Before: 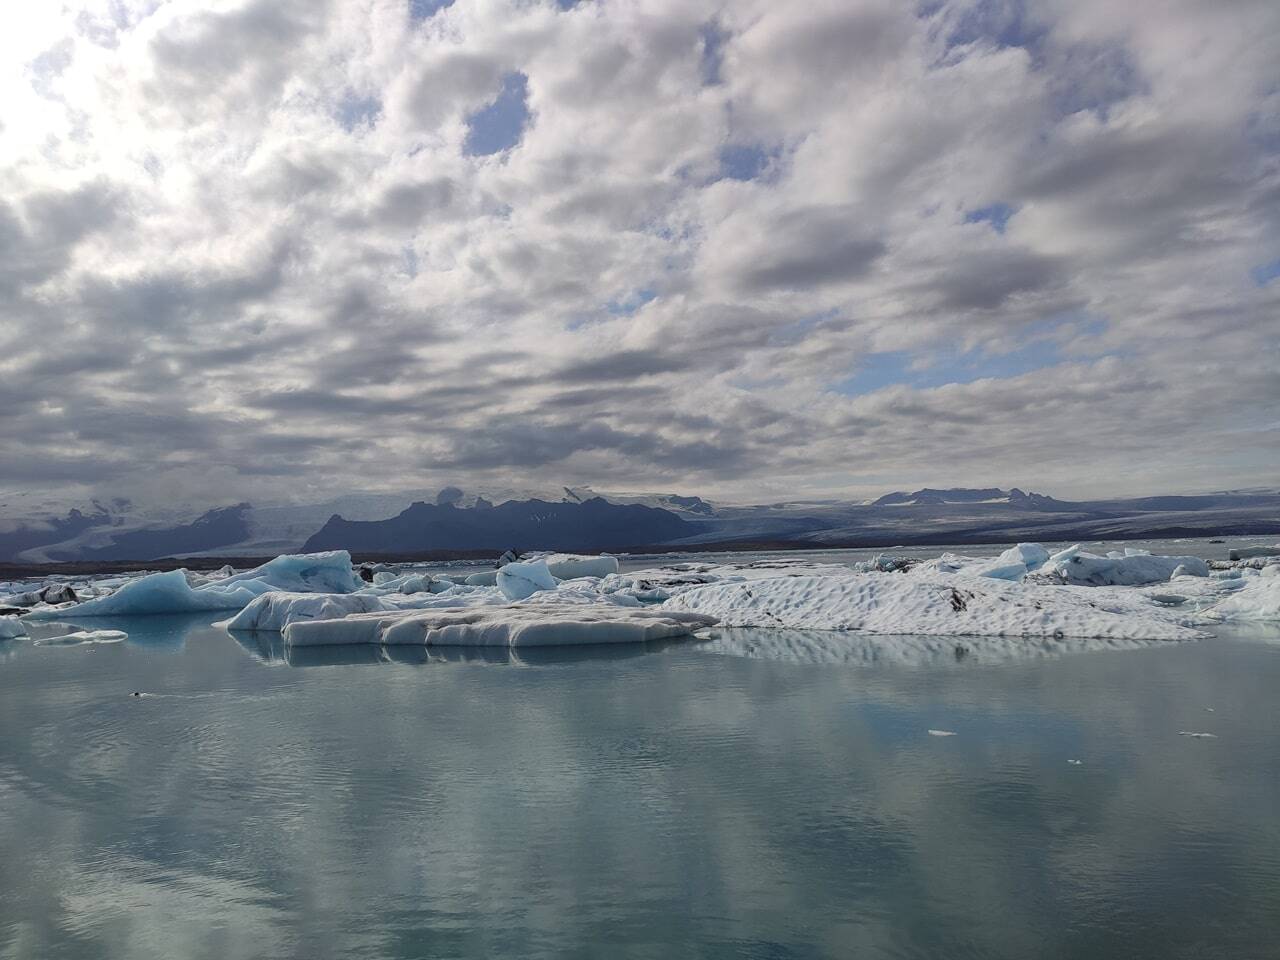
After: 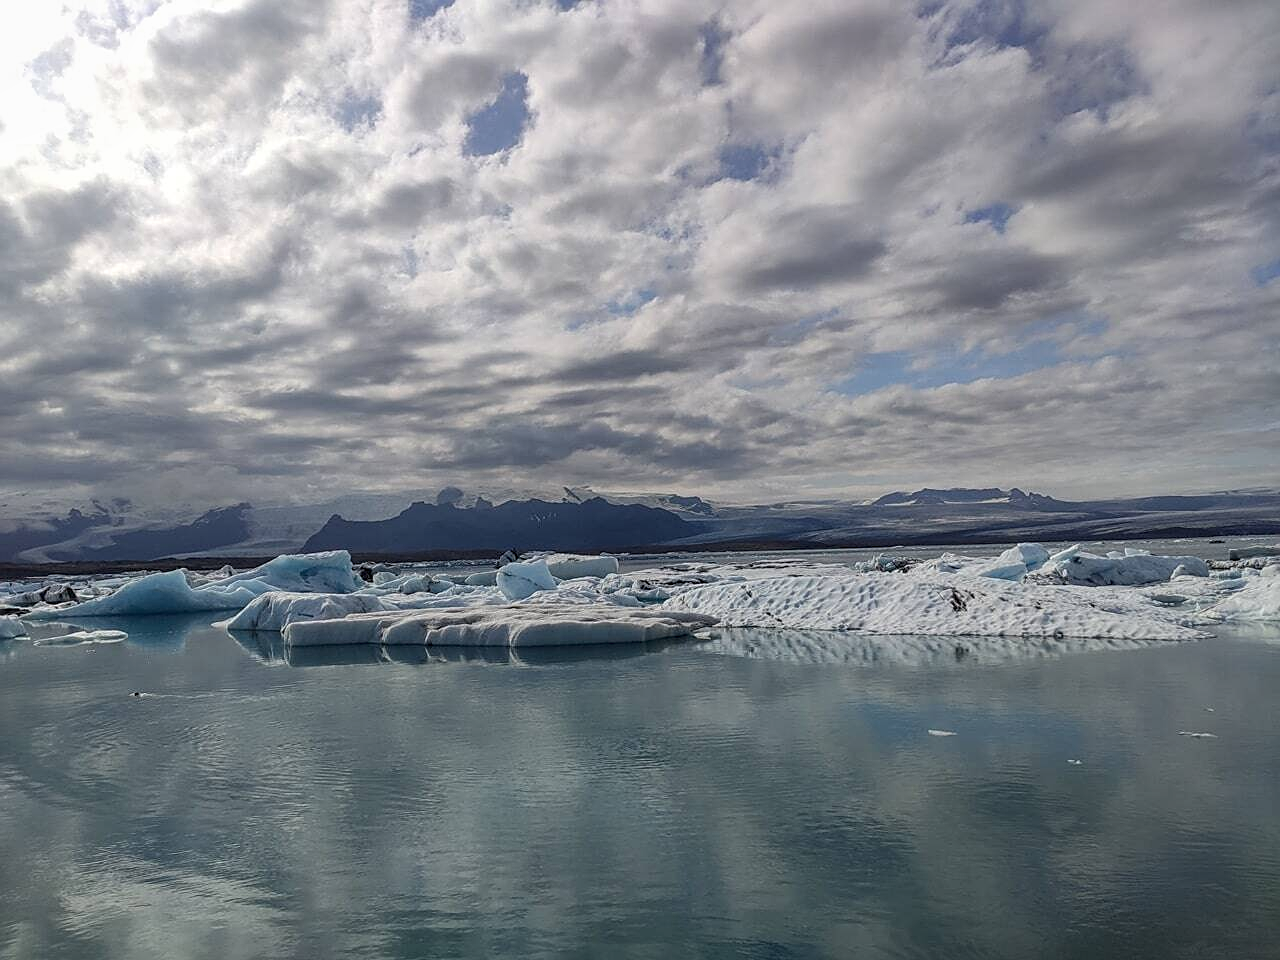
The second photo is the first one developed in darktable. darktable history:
local contrast: on, module defaults
exposure: black level correction 0.002, exposure -0.103 EV, compensate highlight preservation false
sharpen: on, module defaults
